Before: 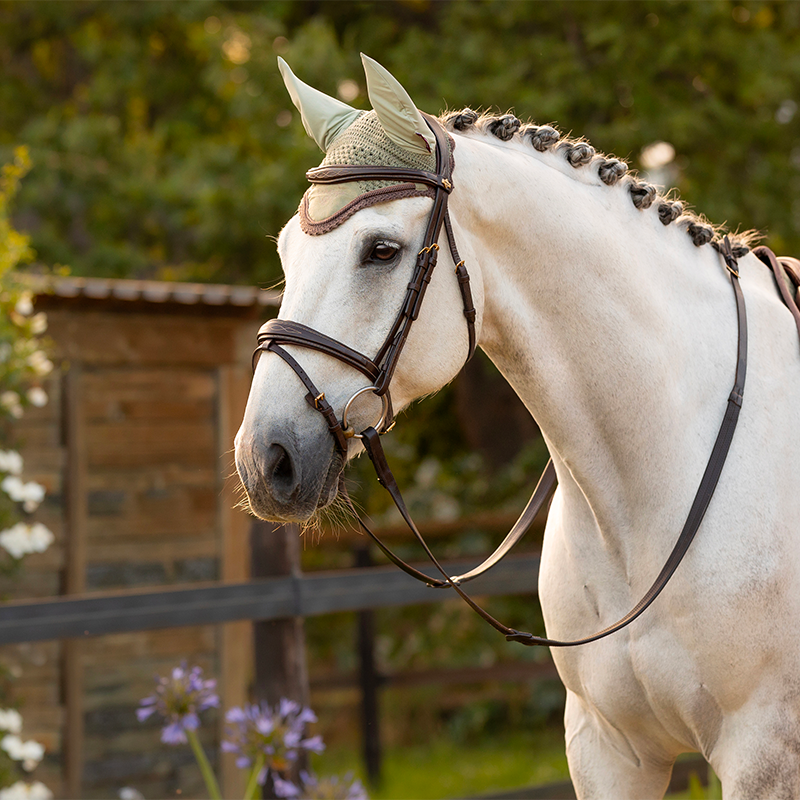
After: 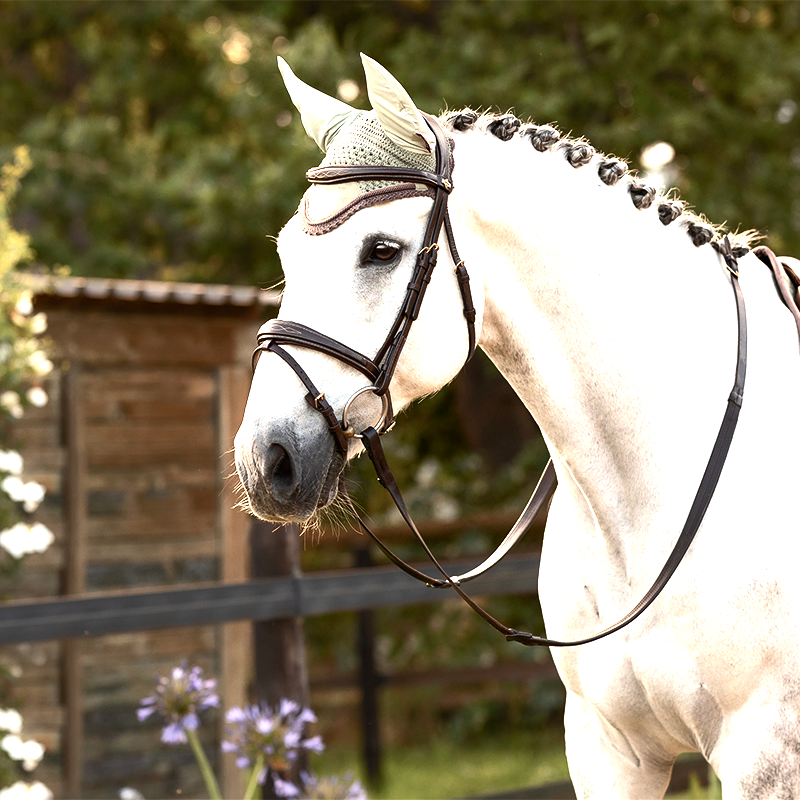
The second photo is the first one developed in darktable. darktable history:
exposure: black level correction 0, exposure 1.2 EV, compensate exposure bias true, compensate highlight preservation false
color balance rgb: perceptual saturation grading › highlights -31.88%, perceptual saturation grading › mid-tones 5.8%, perceptual saturation grading › shadows 18.12%, perceptual brilliance grading › highlights 3.62%, perceptual brilliance grading › mid-tones -18.12%, perceptual brilliance grading › shadows -41.3%
